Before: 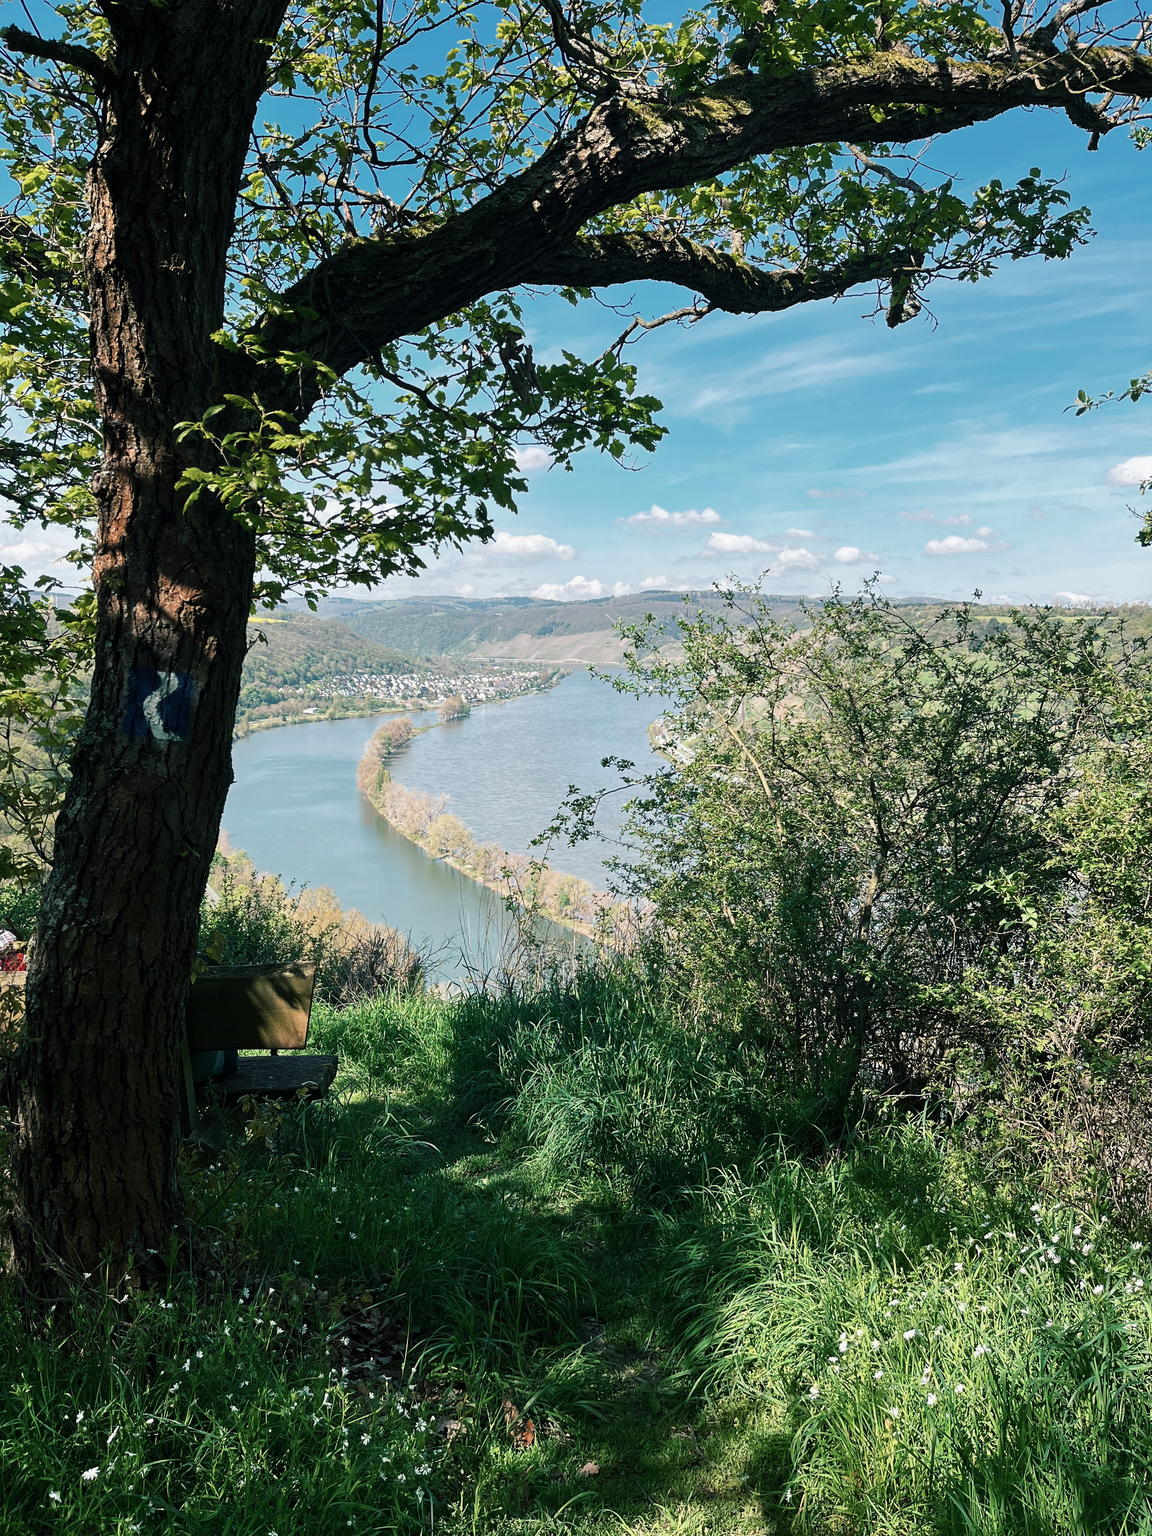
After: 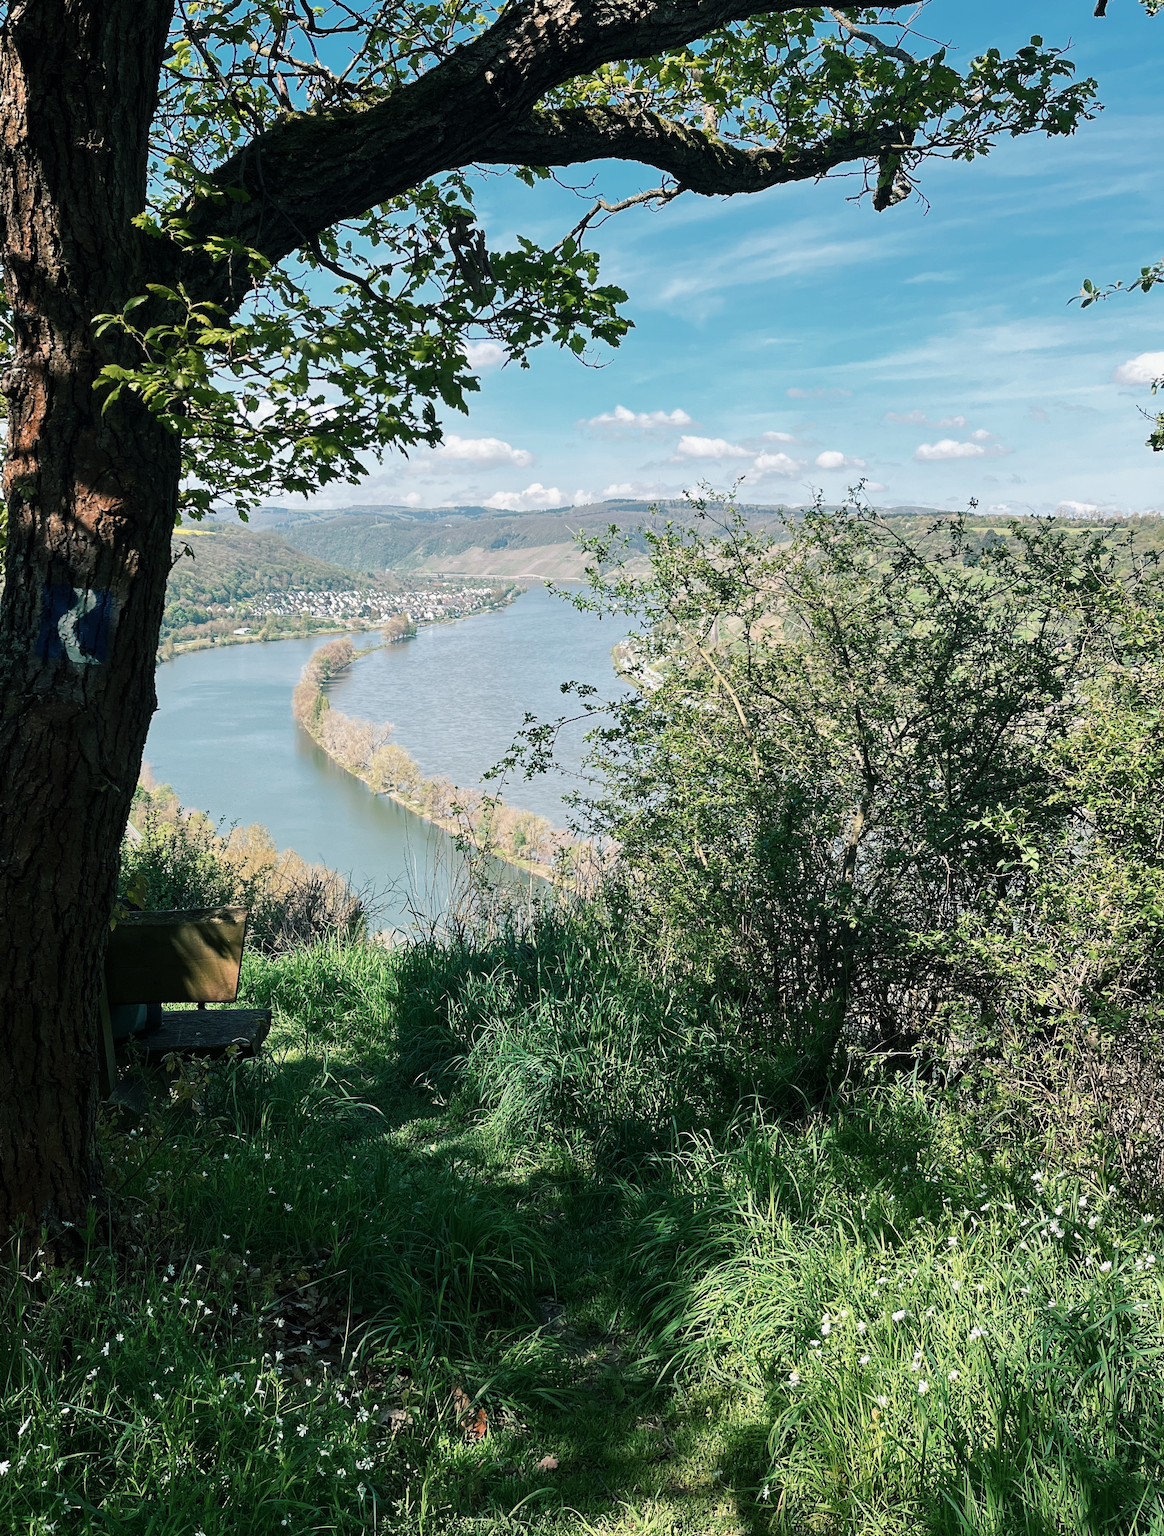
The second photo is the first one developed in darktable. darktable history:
crop and rotate: left 7.9%, top 8.831%
